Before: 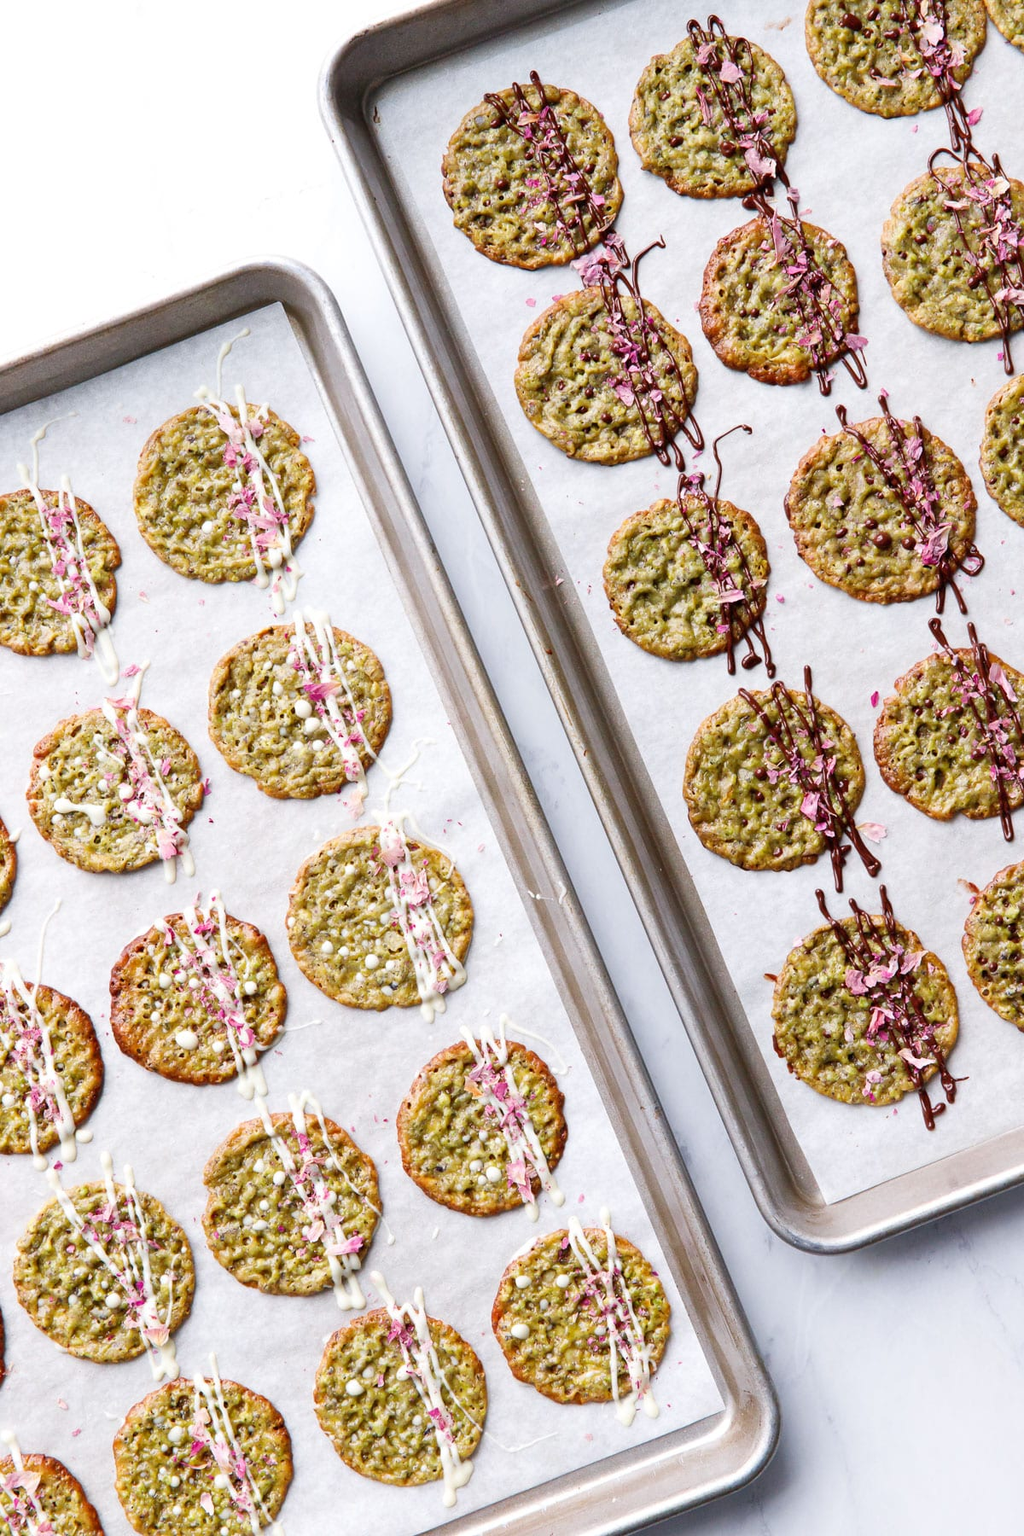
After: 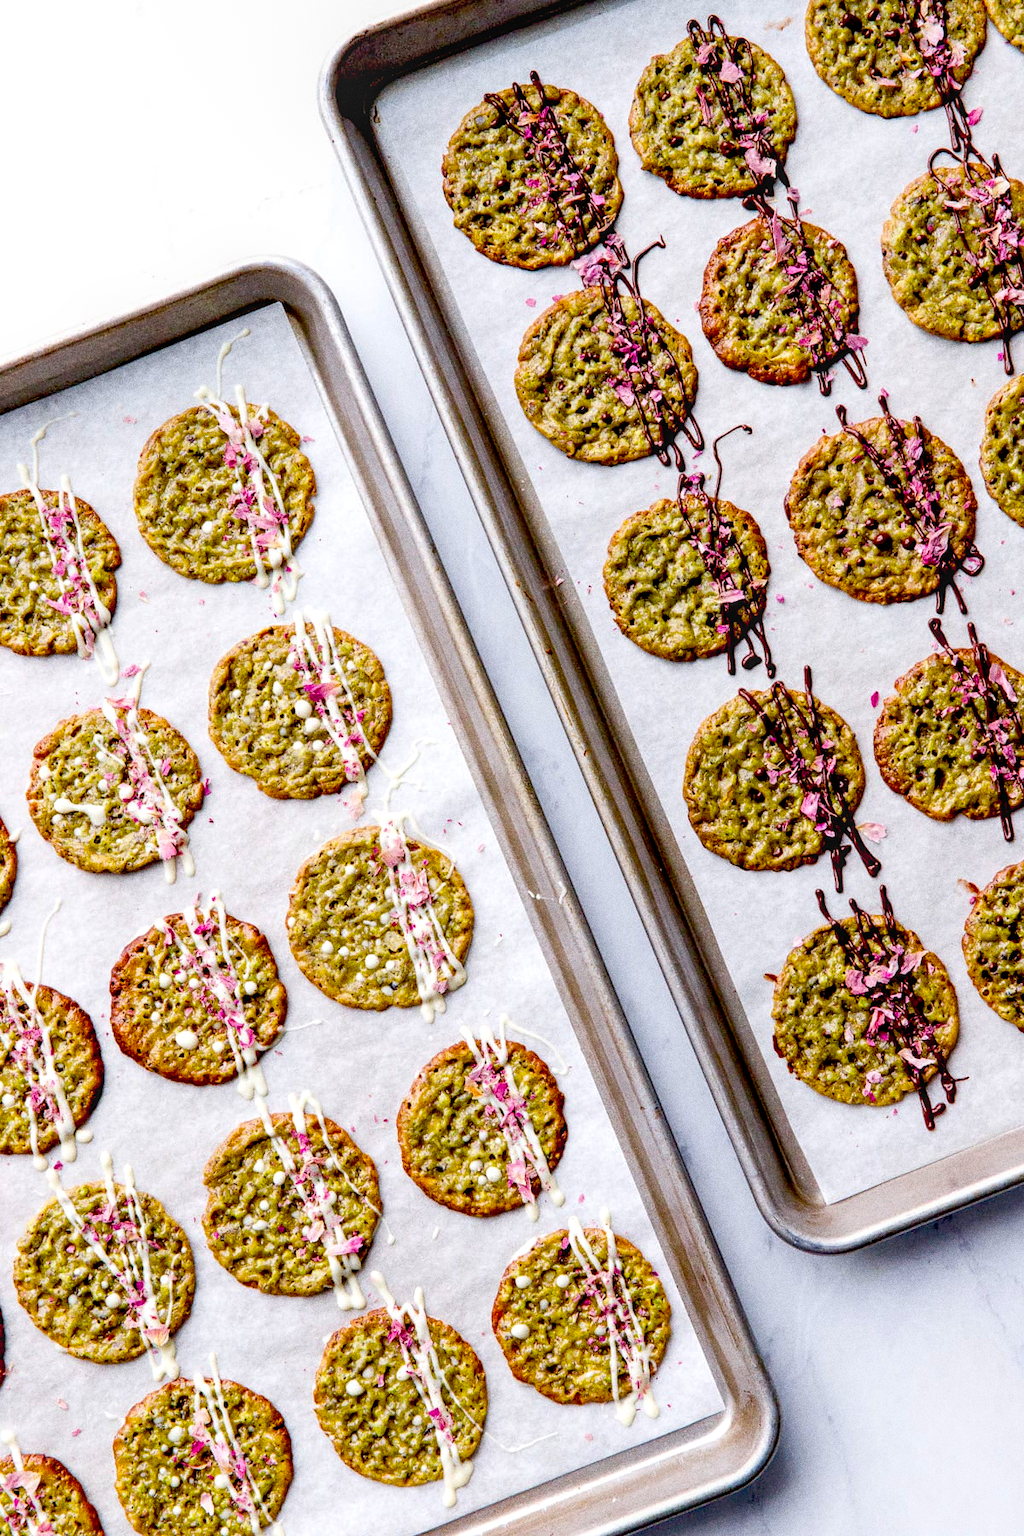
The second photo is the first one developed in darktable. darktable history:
exposure: black level correction 0.047, exposure 0.013 EV, compensate highlight preservation false
local contrast: on, module defaults
color balance rgb: perceptual saturation grading › global saturation 20%, global vibrance 20%
grain: coarseness 0.09 ISO, strength 40%
